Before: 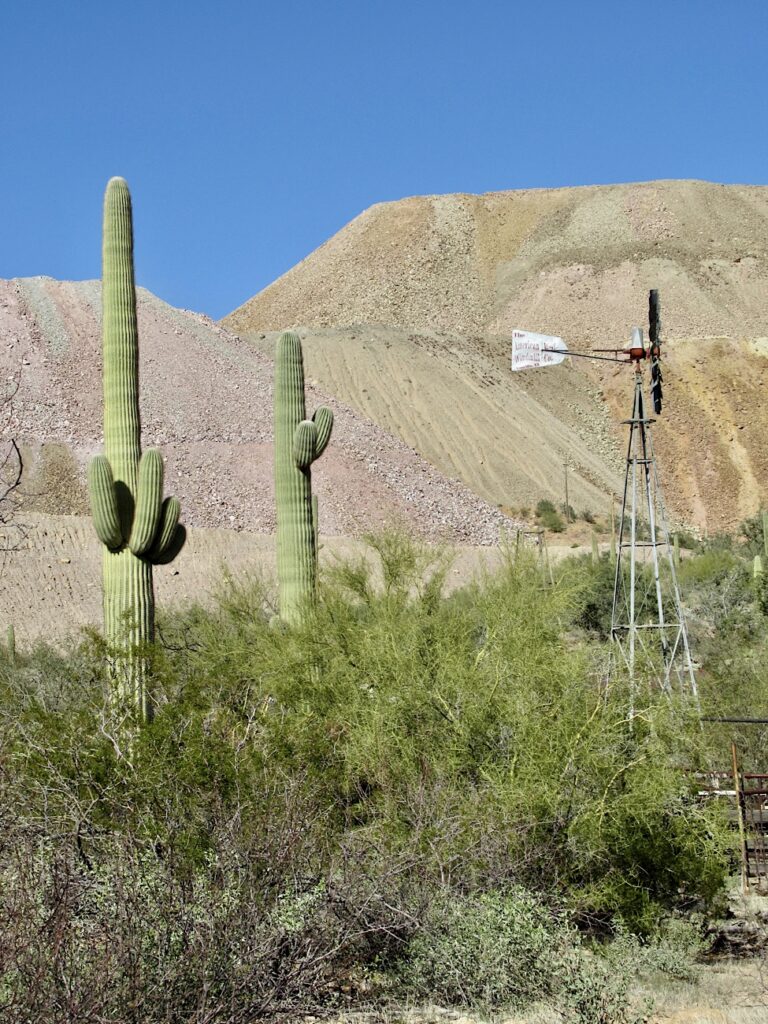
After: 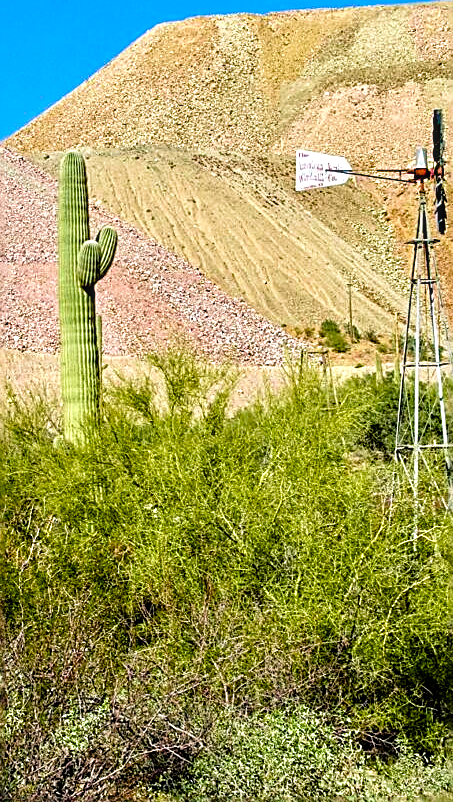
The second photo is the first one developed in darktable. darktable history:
exposure: compensate highlight preservation false
sharpen: amount 0.908
velvia: on, module defaults
haze removal: compatibility mode true, adaptive false
crop and rotate: left 28.207%, top 17.67%, right 12.74%, bottom 3.995%
local contrast: detail 130%
tone equalizer: -8 EV -0.4 EV, -7 EV -0.408 EV, -6 EV -0.343 EV, -5 EV -0.187 EV, -3 EV 0.211 EV, -2 EV 0.343 EV, -1 EV 0.414 EV, +0 EV 0.419 EV
color balance rgb: highlights gain › chroma 1.1%, highlights gain › hue 52.24°, perceptual saturation grading › global saturation 20%, perceptual saturation grading › highlights -25.787%, perceptual saturation grading › shadows 49.609%, global vibrance 45.457%
